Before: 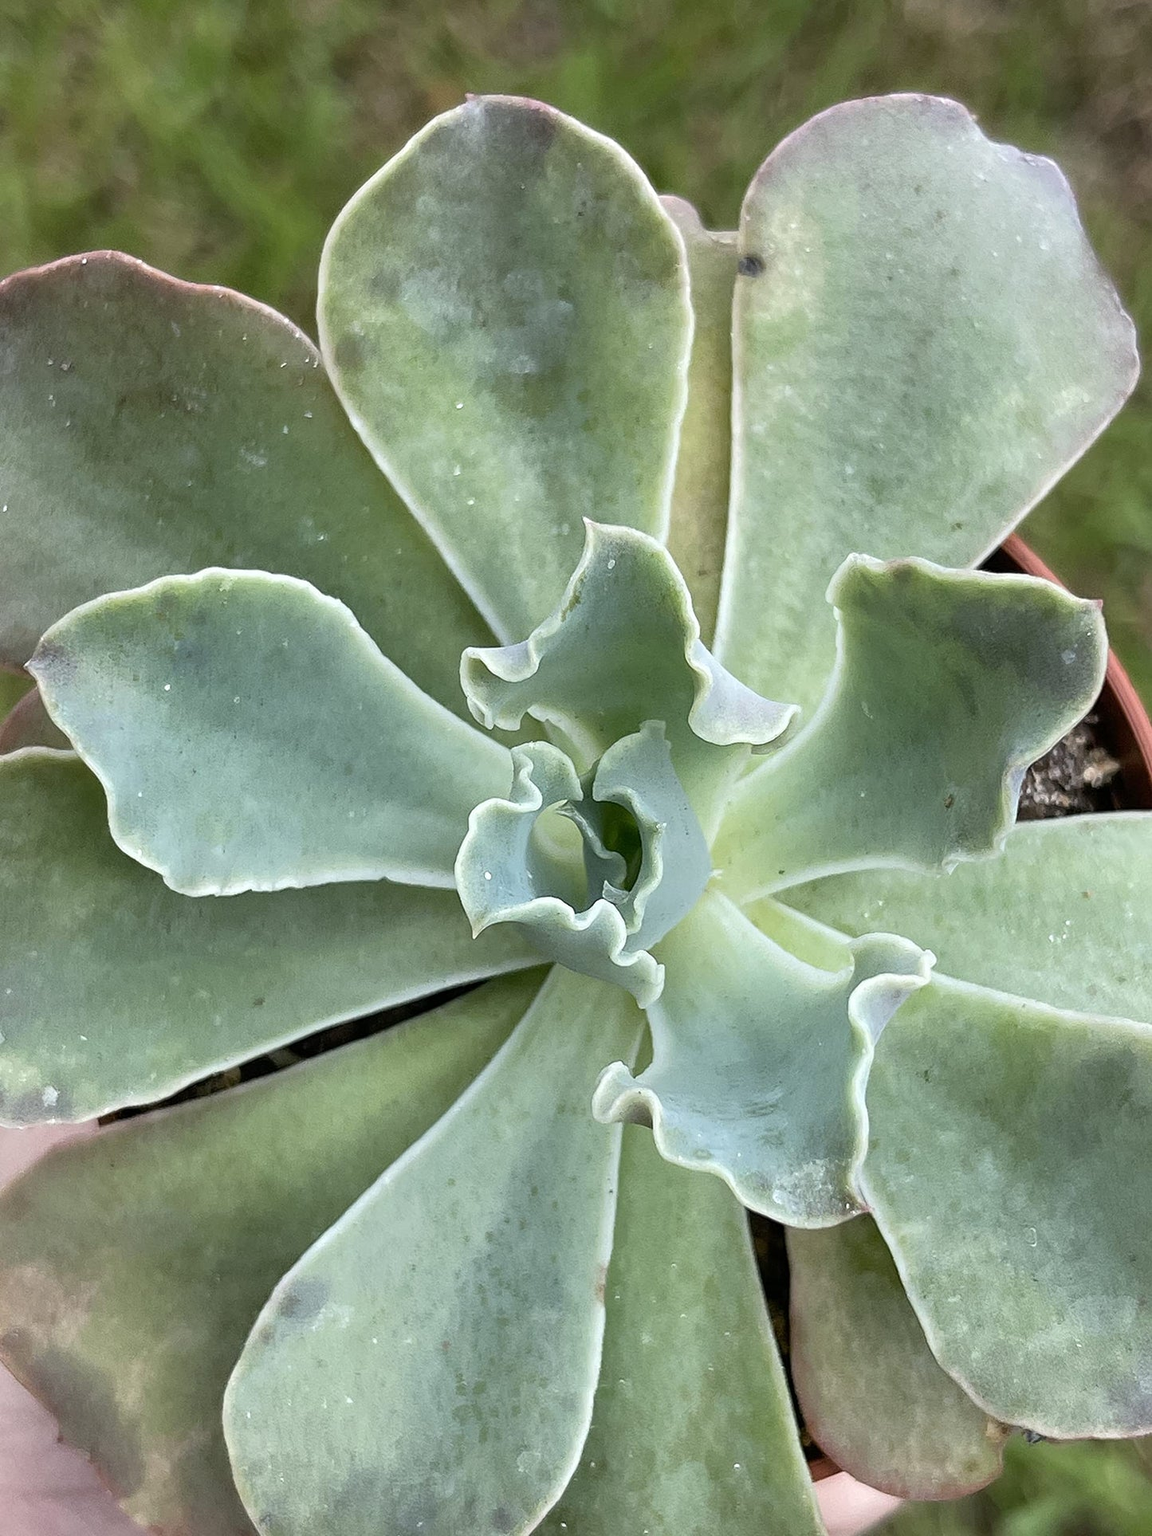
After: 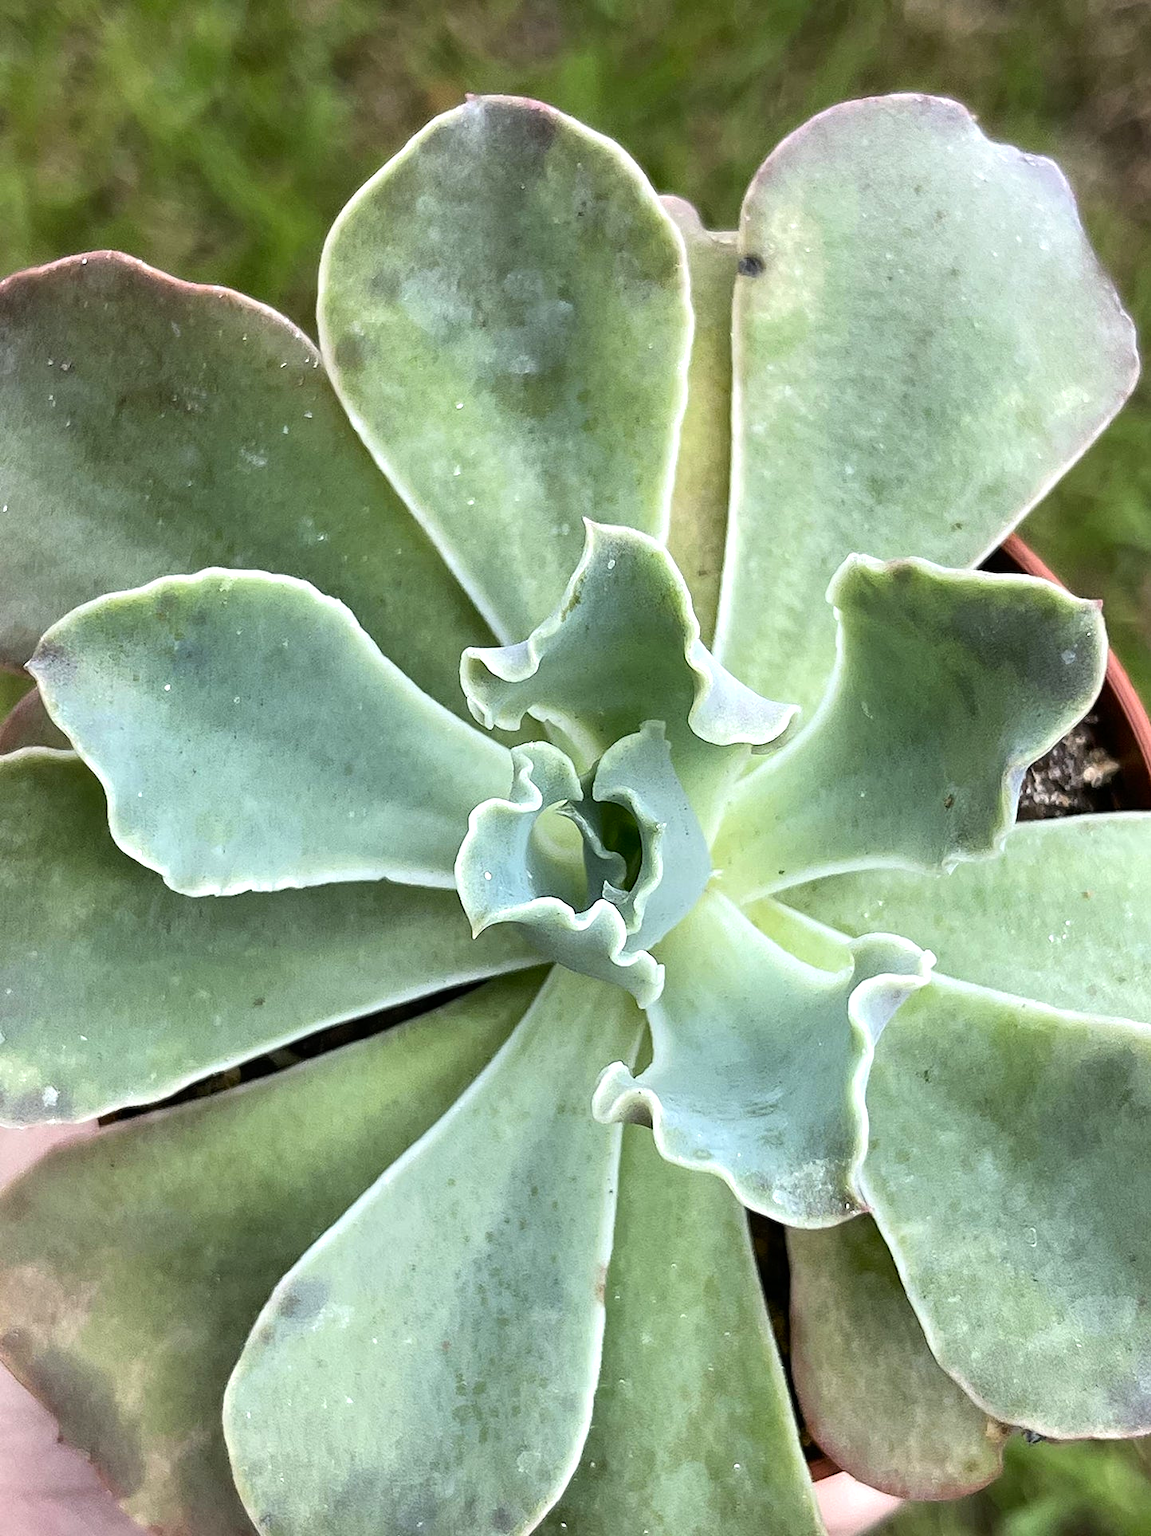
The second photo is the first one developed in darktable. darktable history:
contrast brightness saturation: contrast 0.08, saturation 0.2
tone equalizer: -8 EV -0.417 EV, -7 EV -0.389 EV, -6 EV -0.333 EV, -5 EV -0.222 EV, -3 EV 0.222 EV, -2 EV 0.333 EV, -1 EV 0.389 EV, +0 EV 0.417 EV, edges refinement/feathering 500, mask exposure compensation -1.57 EV, preserve details no
